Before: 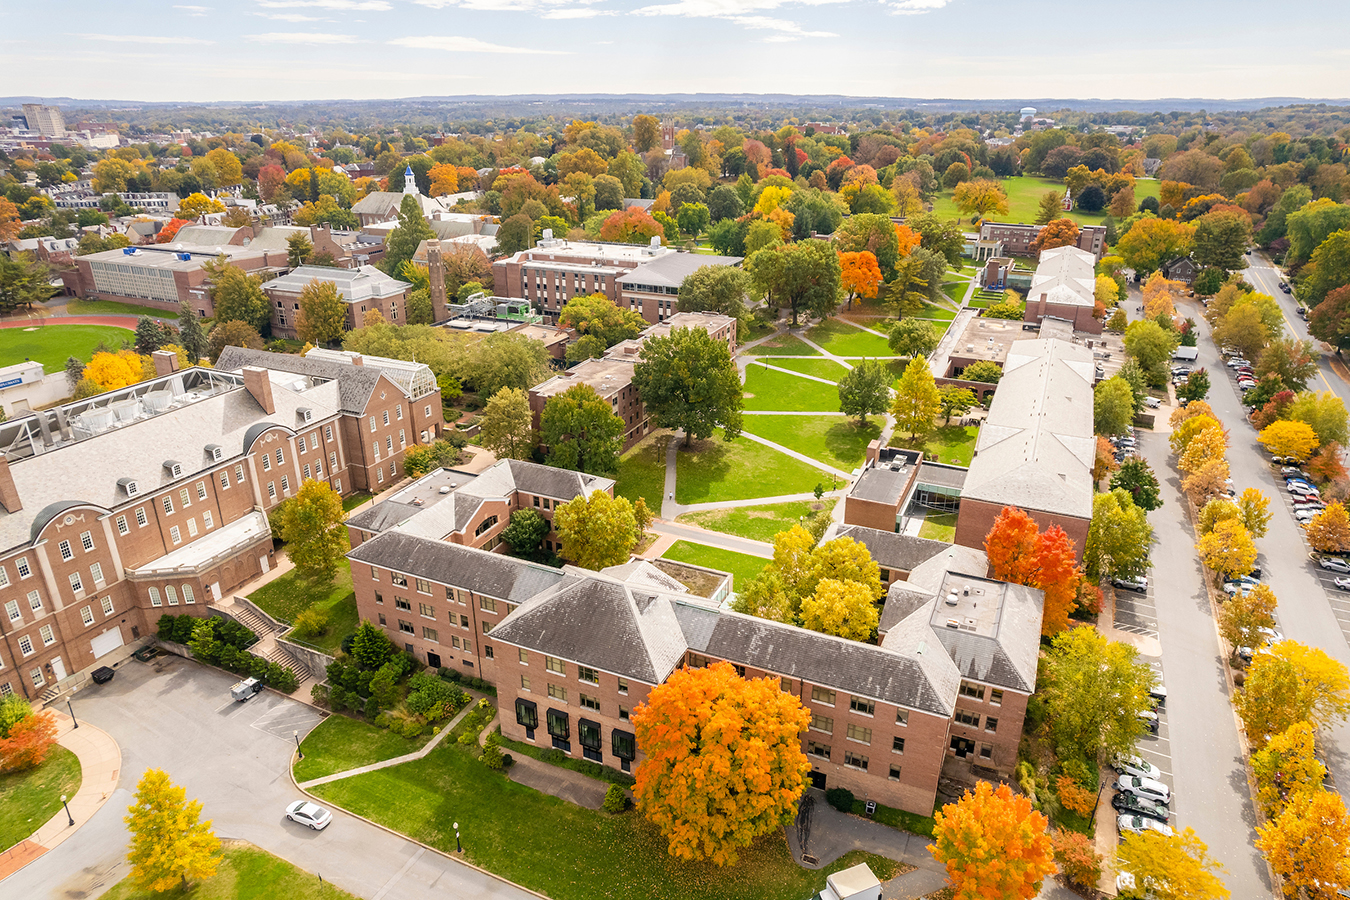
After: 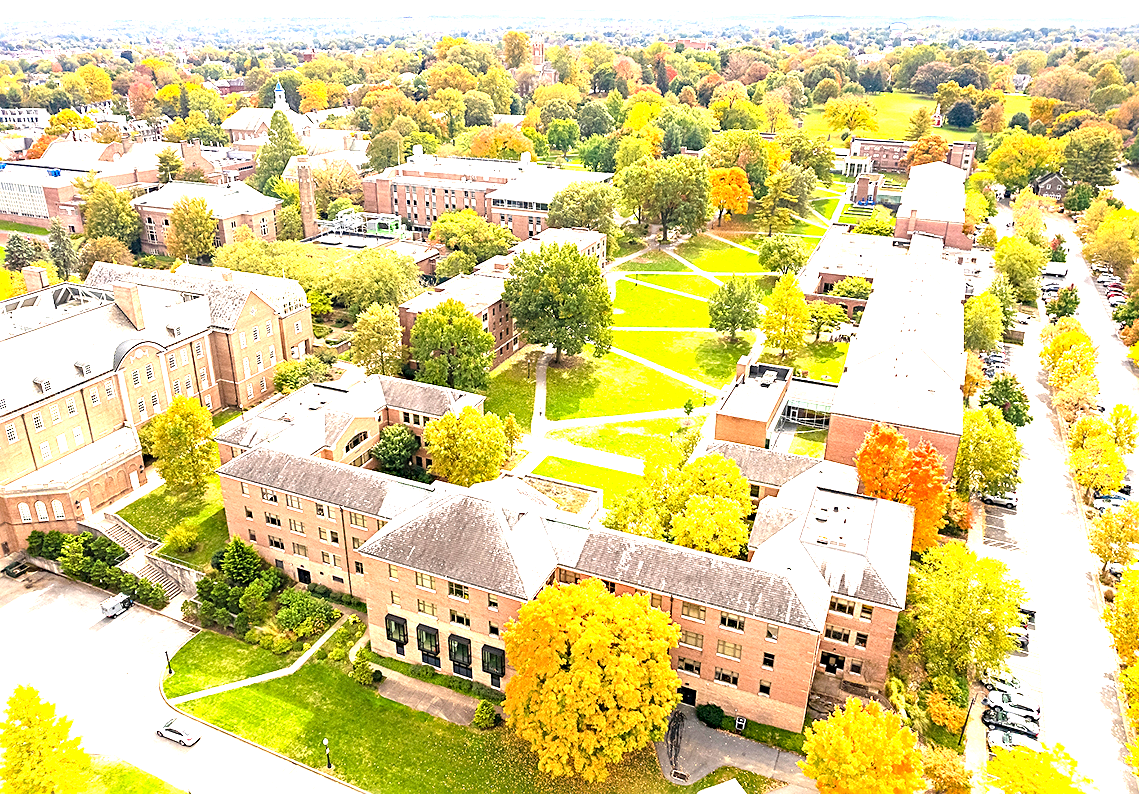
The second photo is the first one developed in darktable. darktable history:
exposure: black level correction 0, exposure 1.102 EV, compensate exposure bias true, compensate highlight preservation false
color correction: highlights b* 0.035, saturation 0.992
sharpen: on, module defaults
crop and rotate: left 9.693%, top 9.422%, right 5.935%, bottom 2.272%
haze removal: compatibility mode true, adaptive false
